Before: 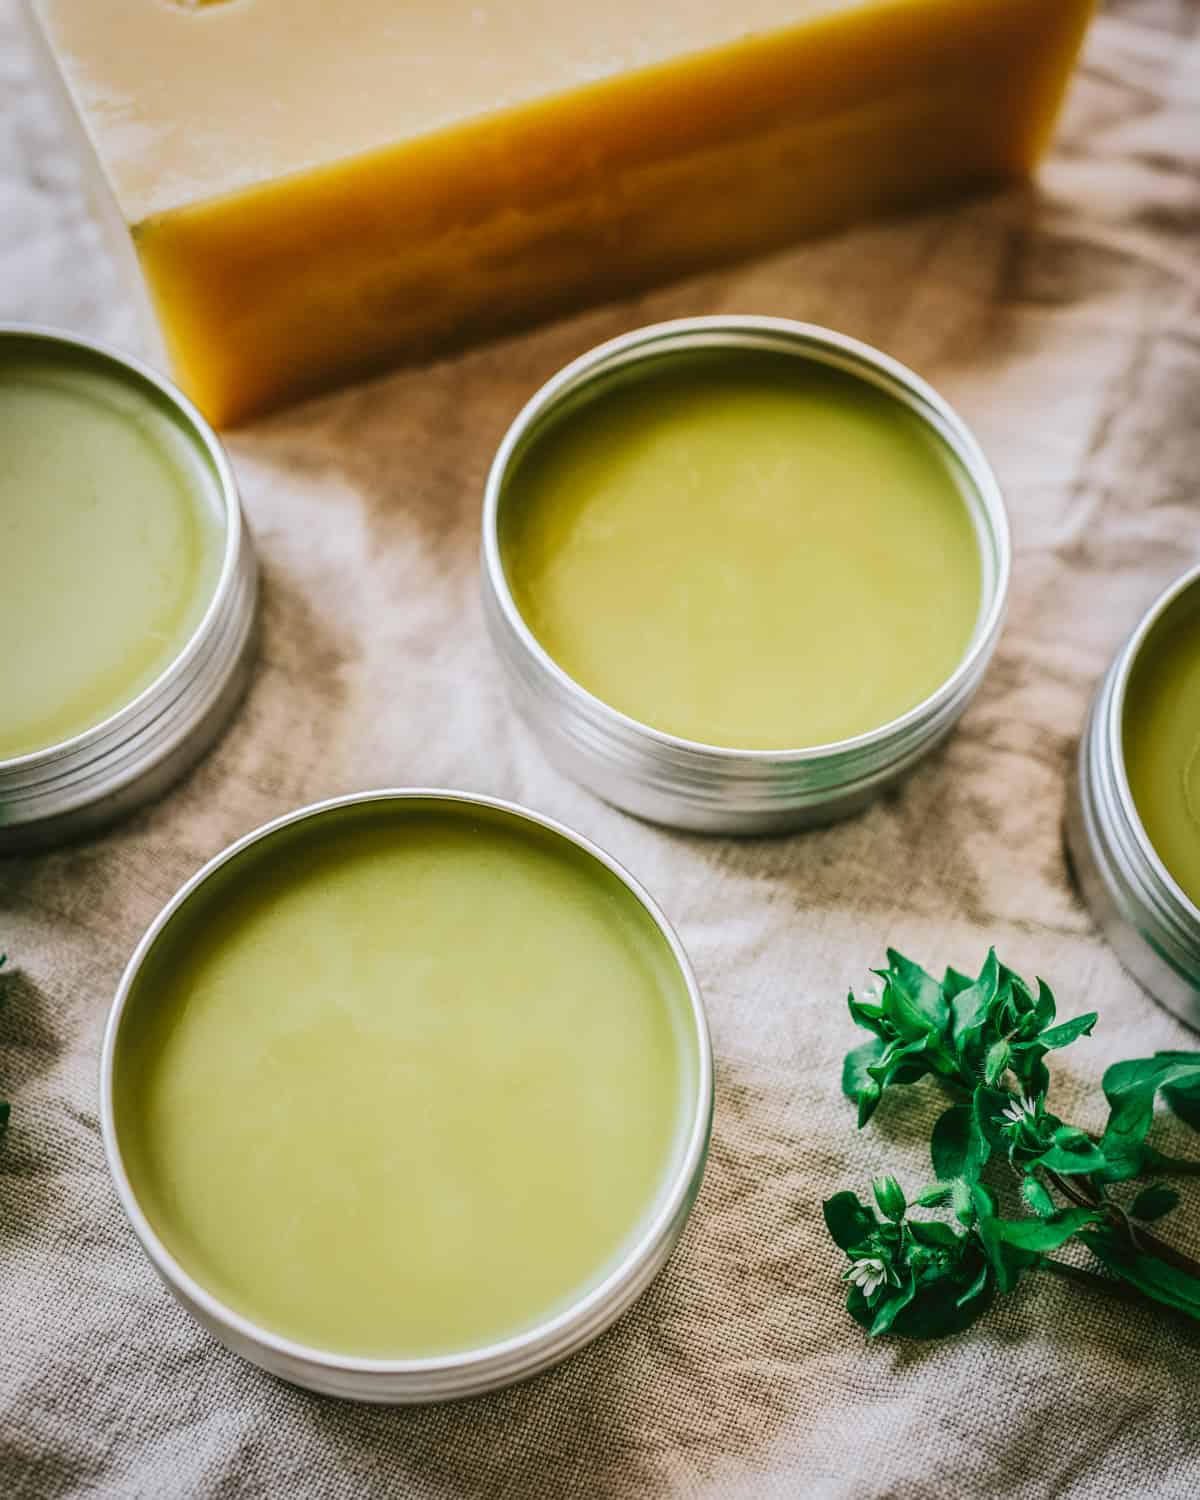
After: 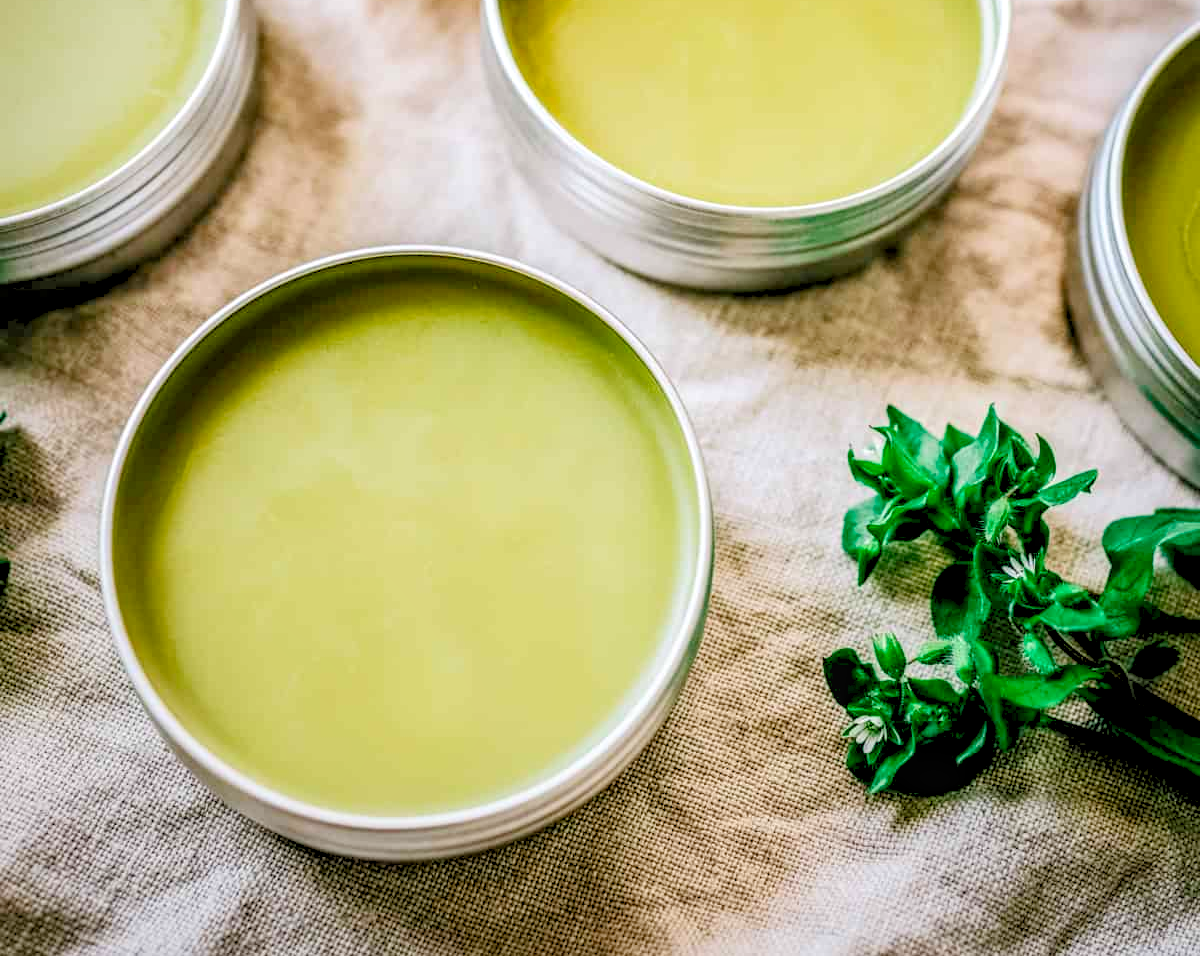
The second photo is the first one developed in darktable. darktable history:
crop and rotate: top 36.26%
contrast brightness saturation: contrast 0.069, brightness -0.129, saturation 0.062
local contrast: on, module defaults
levels: levels [0.072, 0.414, 0.976]
